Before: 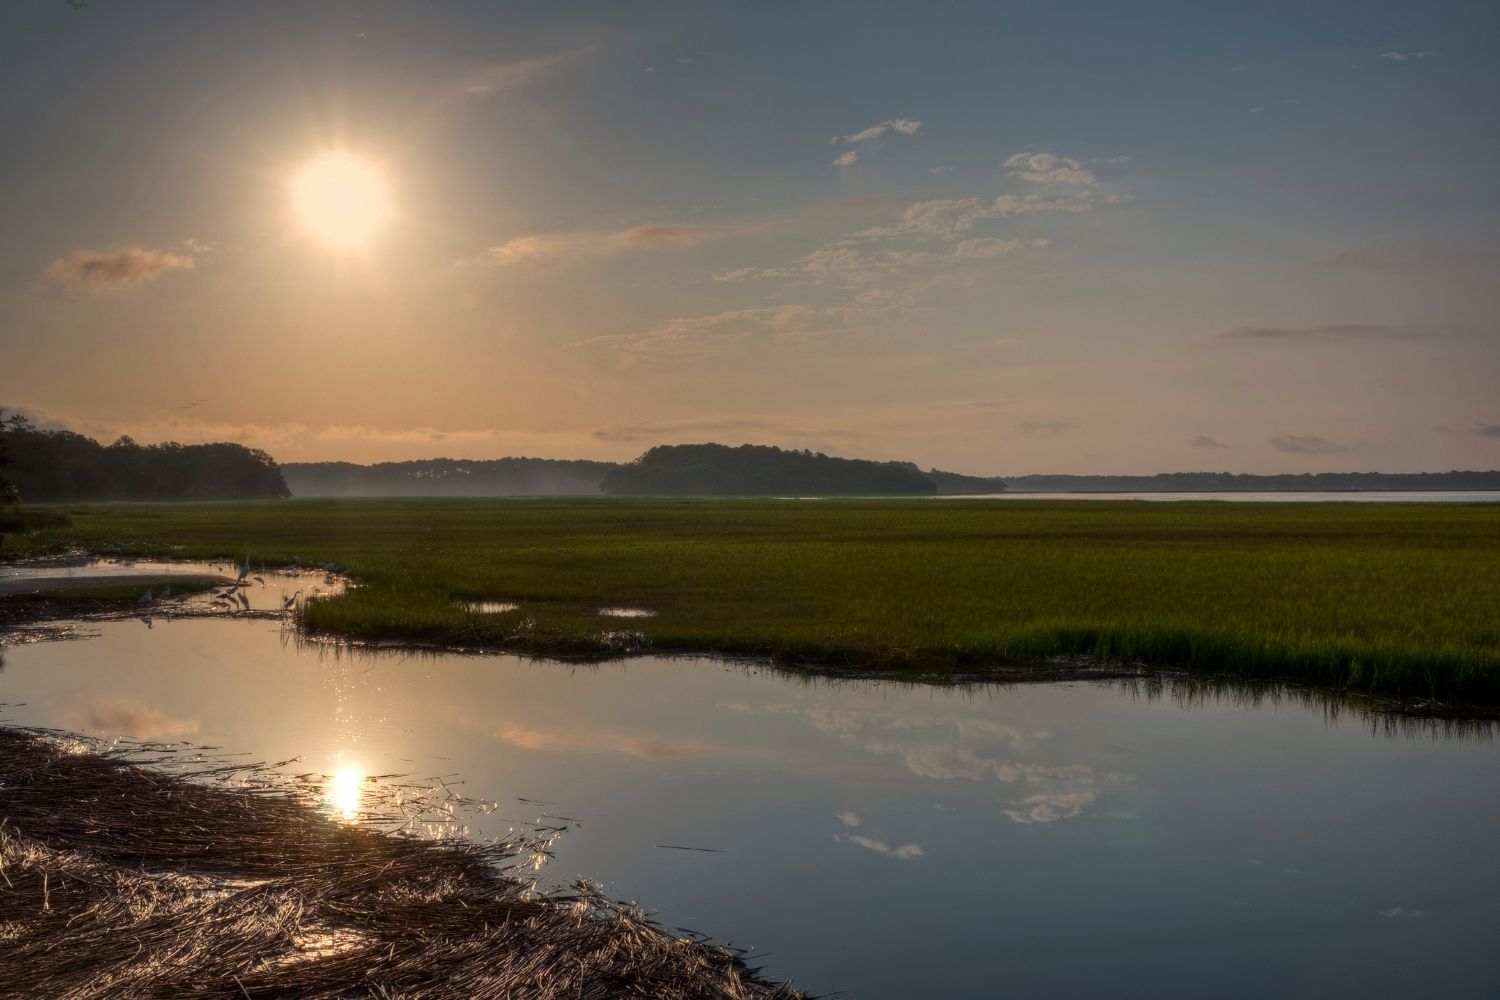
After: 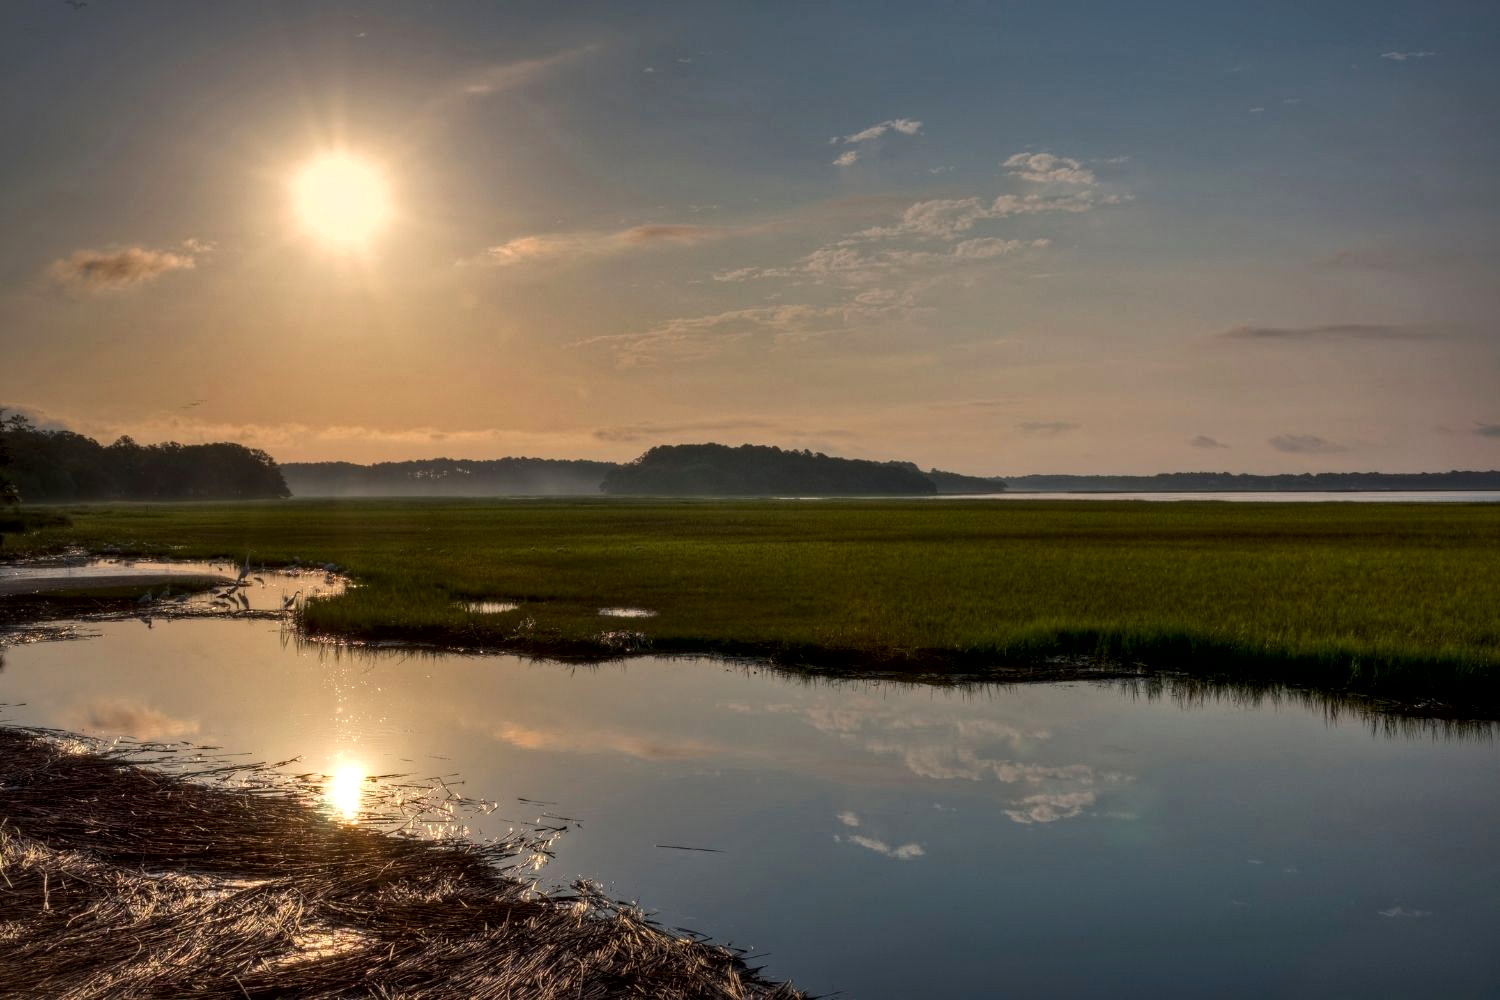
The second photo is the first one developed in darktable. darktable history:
color balance: output saturation 110%
local contrast: mode bilateral grid, contrast 25, coarseness 47, detail 151%, midtone range 0.2
